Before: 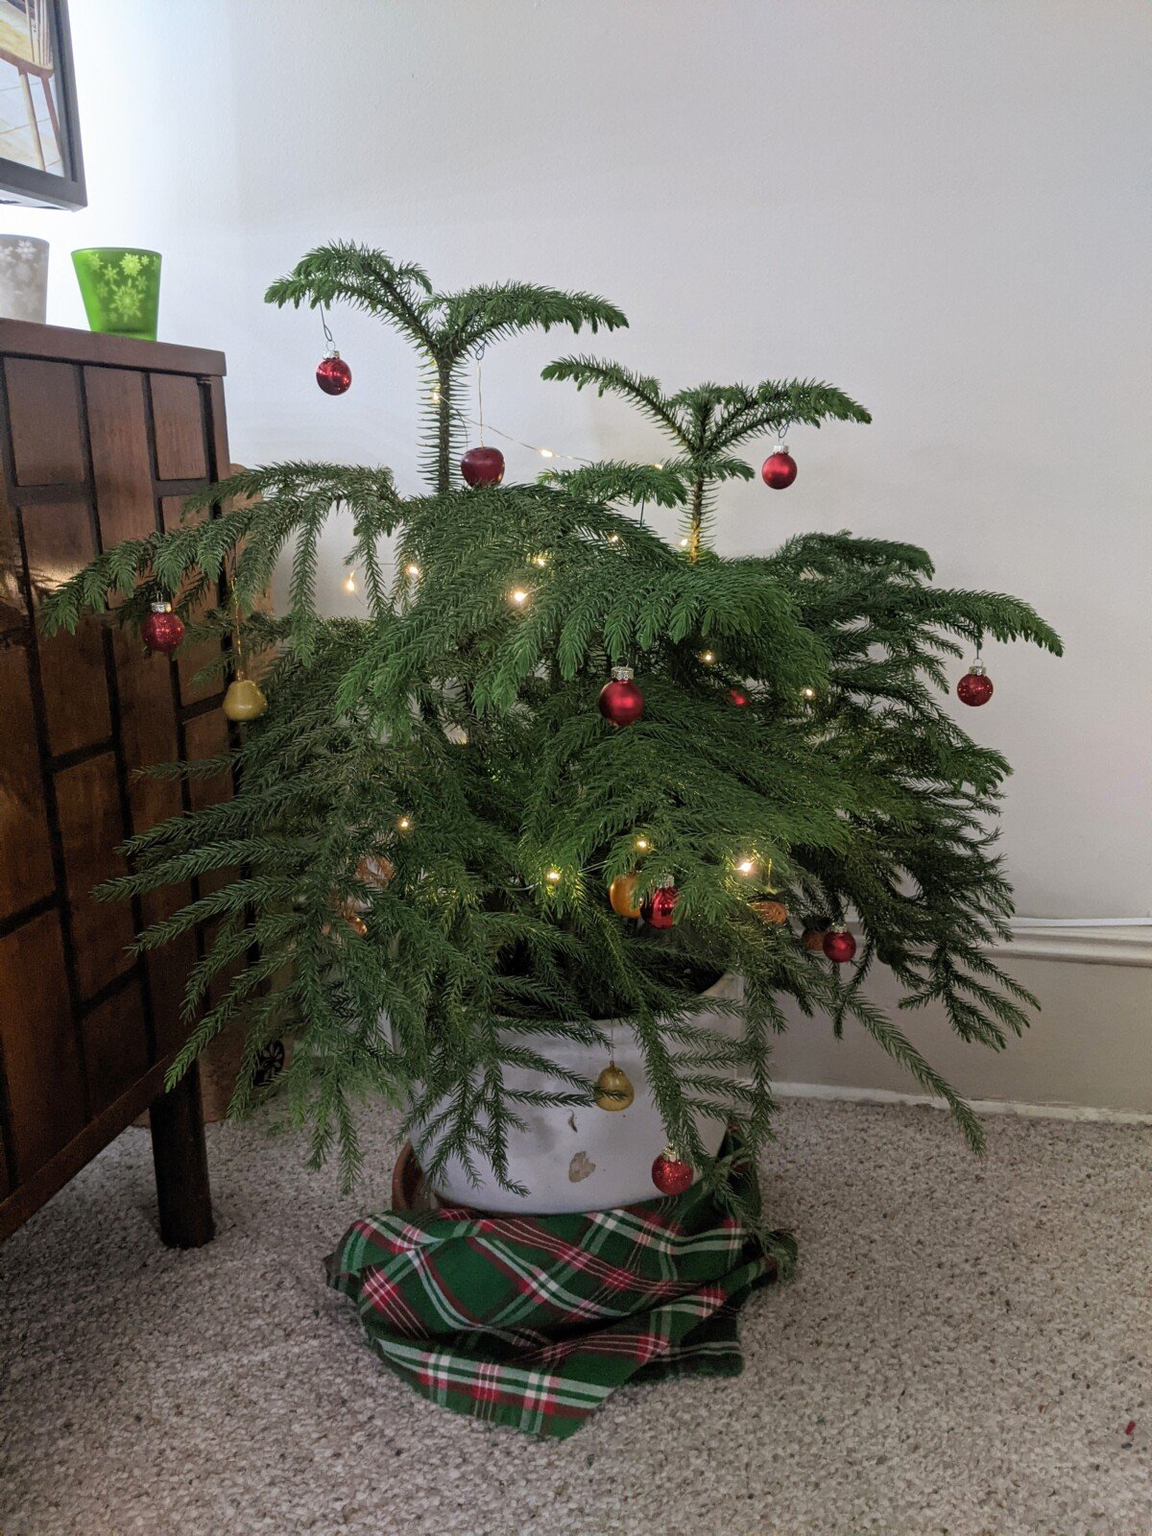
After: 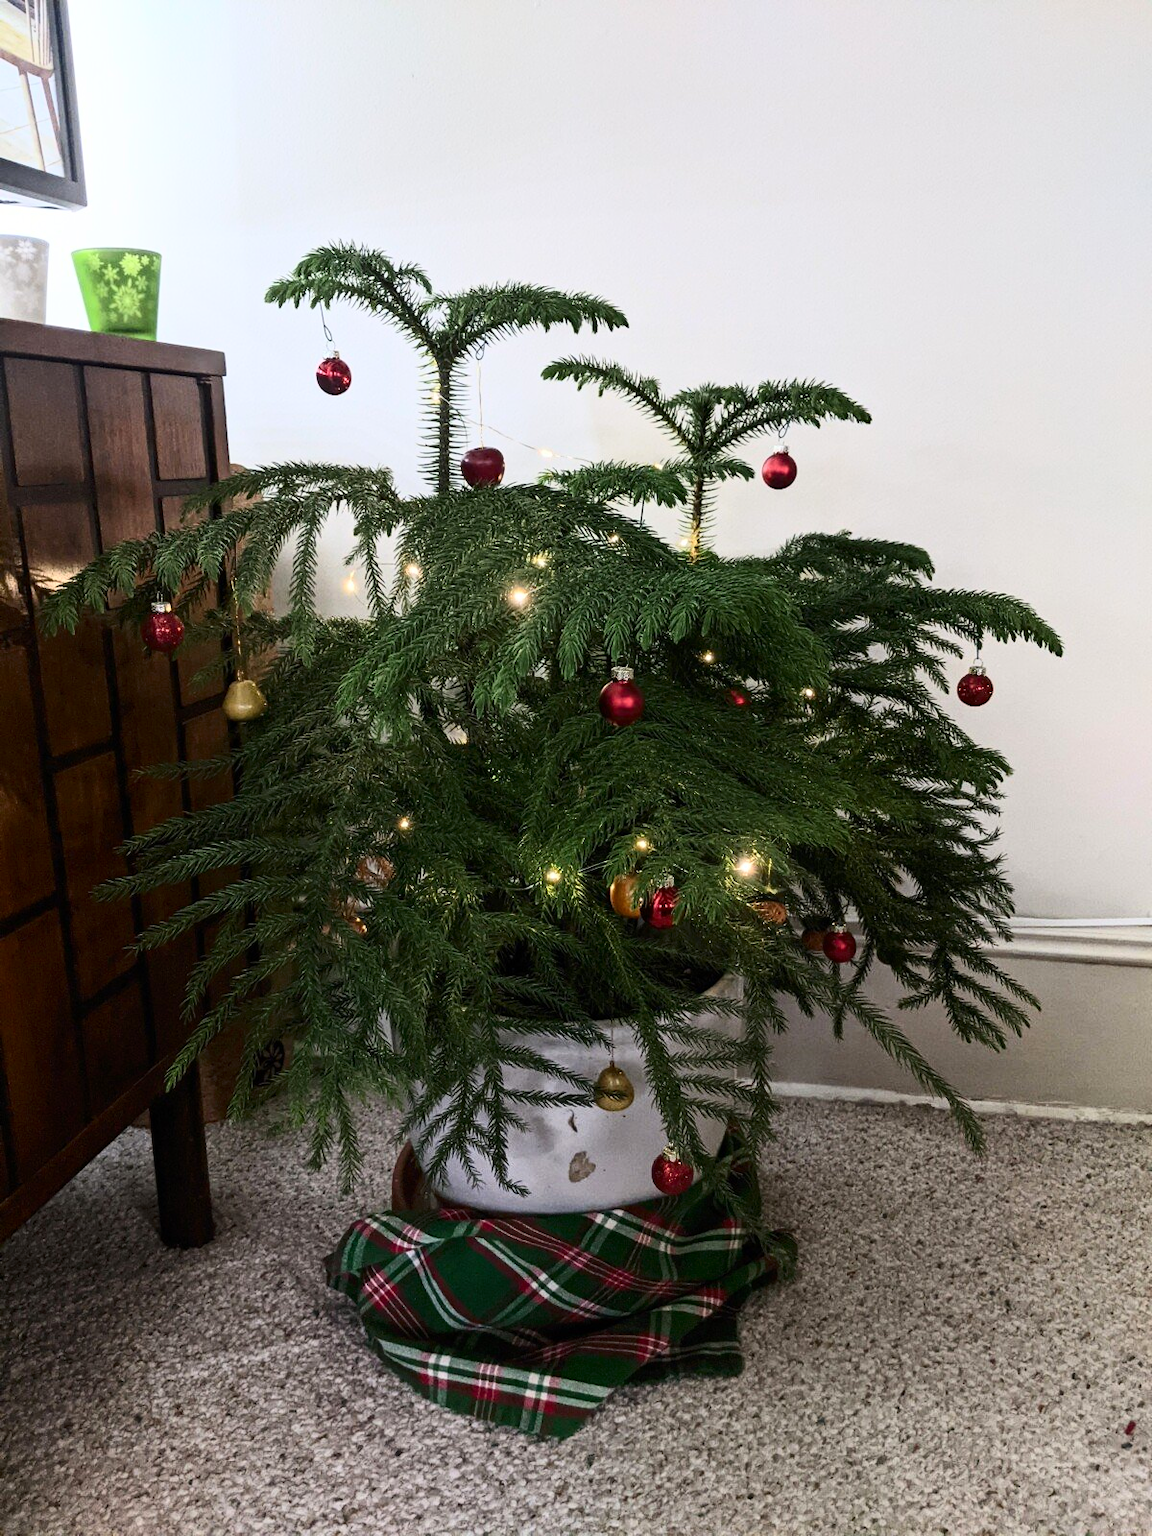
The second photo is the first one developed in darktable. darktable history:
contrast brightness saturation: contrast 0.373, brightness 0.098
color correction: highlights b* 0.052, saturation 1.06
